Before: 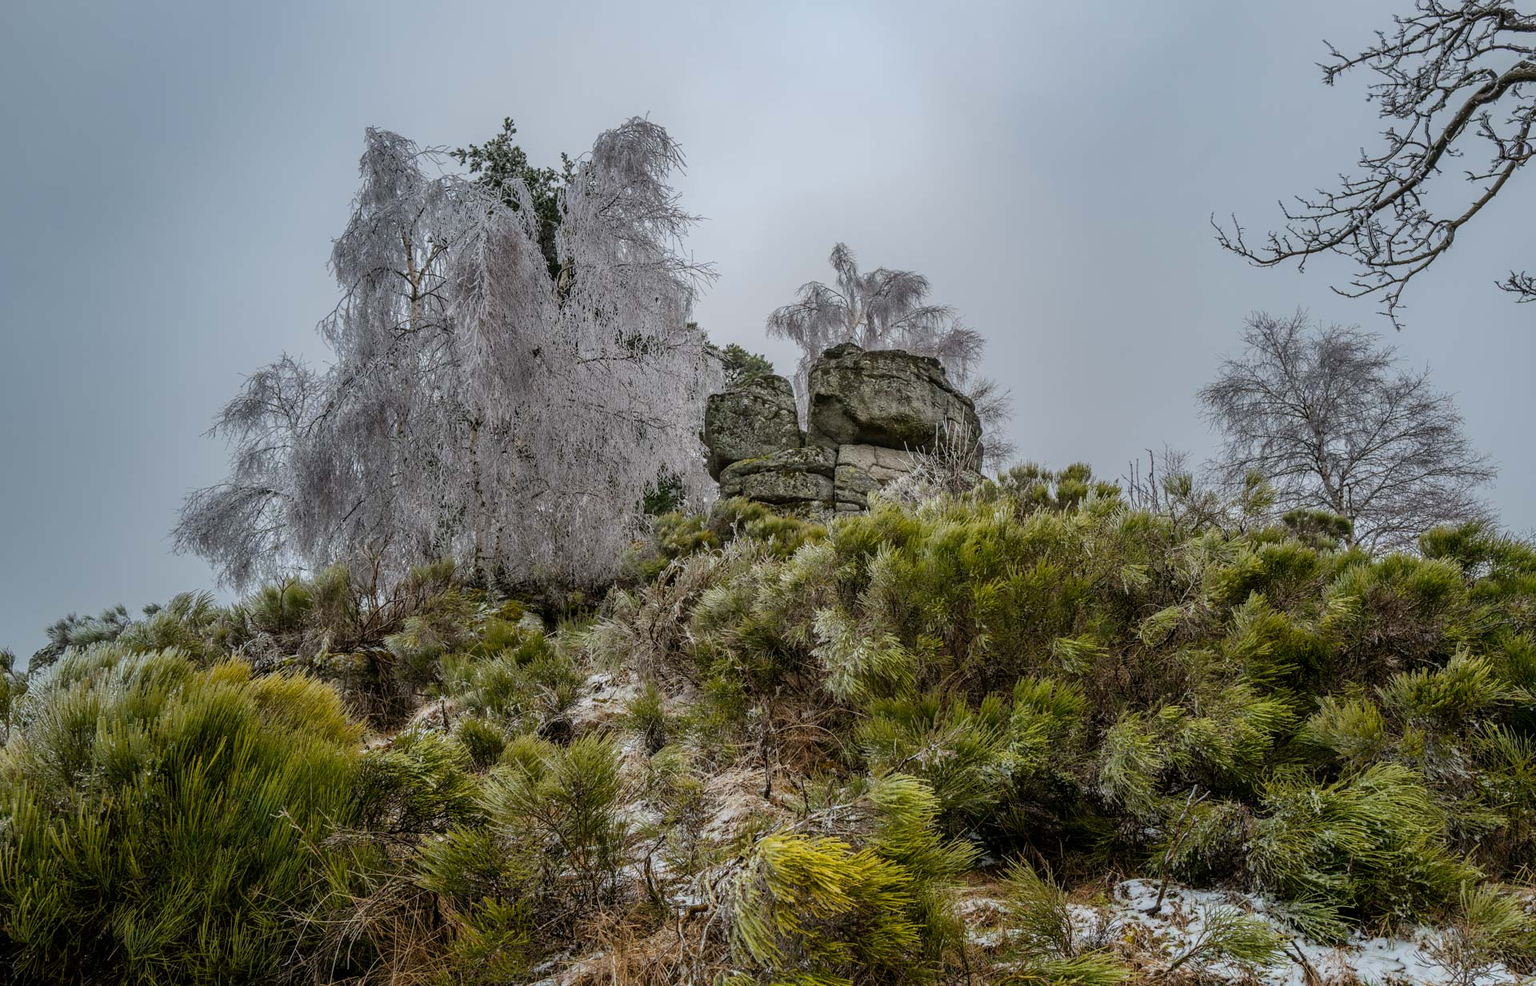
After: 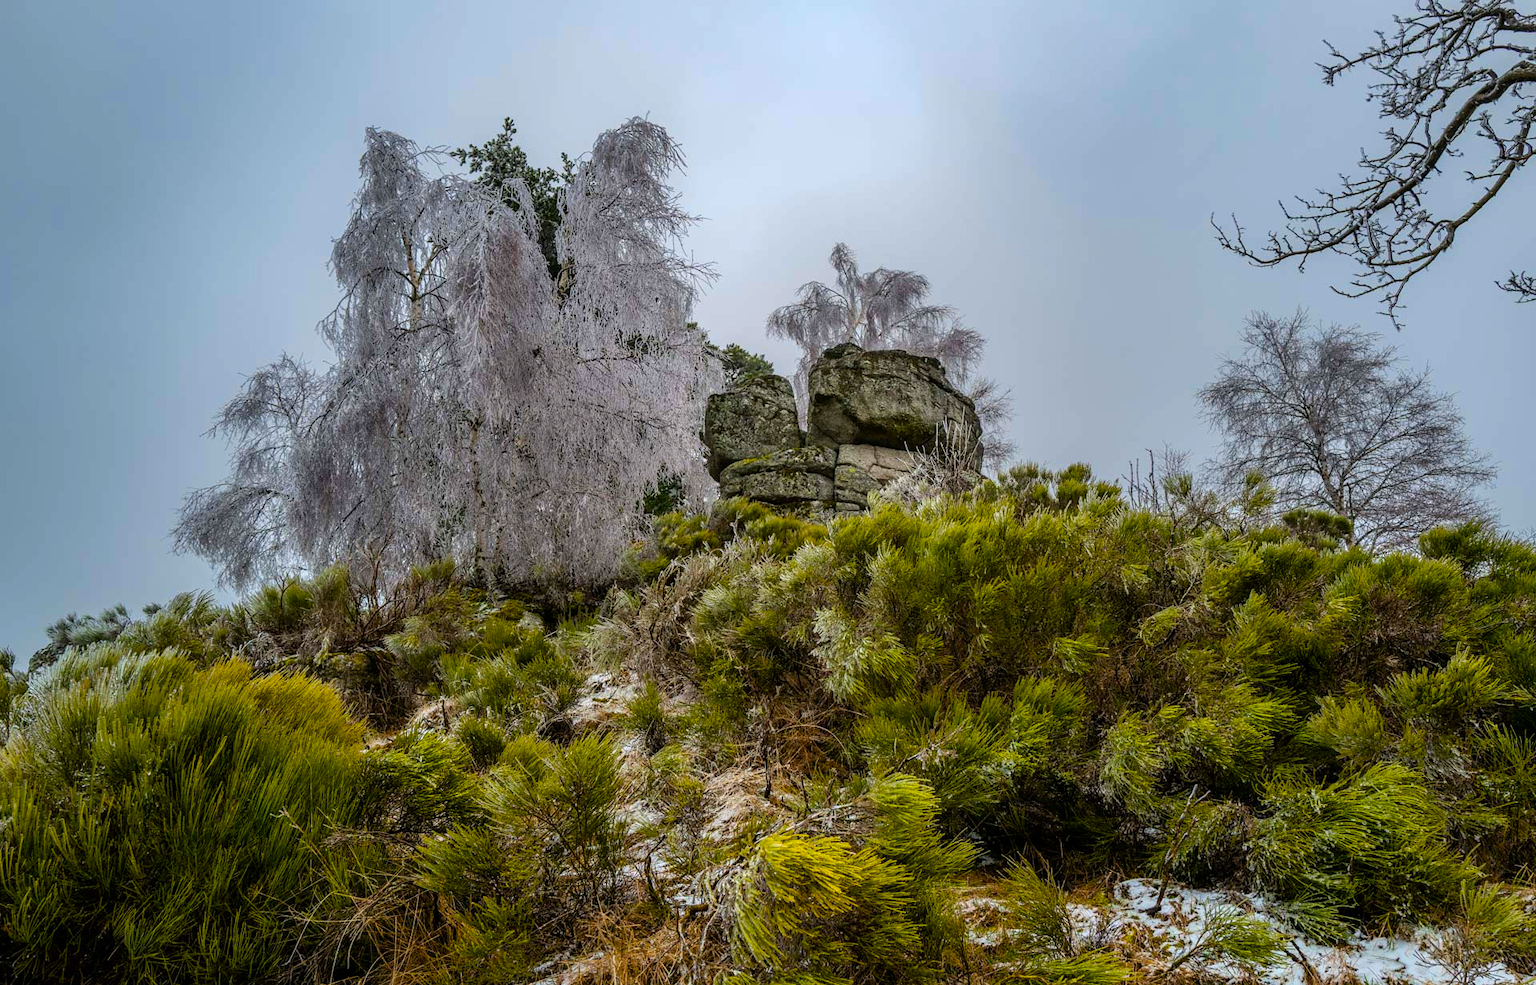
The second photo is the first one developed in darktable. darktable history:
color balance rgb: linear chroma grading › global chroma 50%, perceptual saturation grading › global saturation 2.34%, global vibrance 6.64%, contrast 12.71%, saturation formula JzAzBz (2021)
tone curve: color space Lab, independent channels, preserve colors none
